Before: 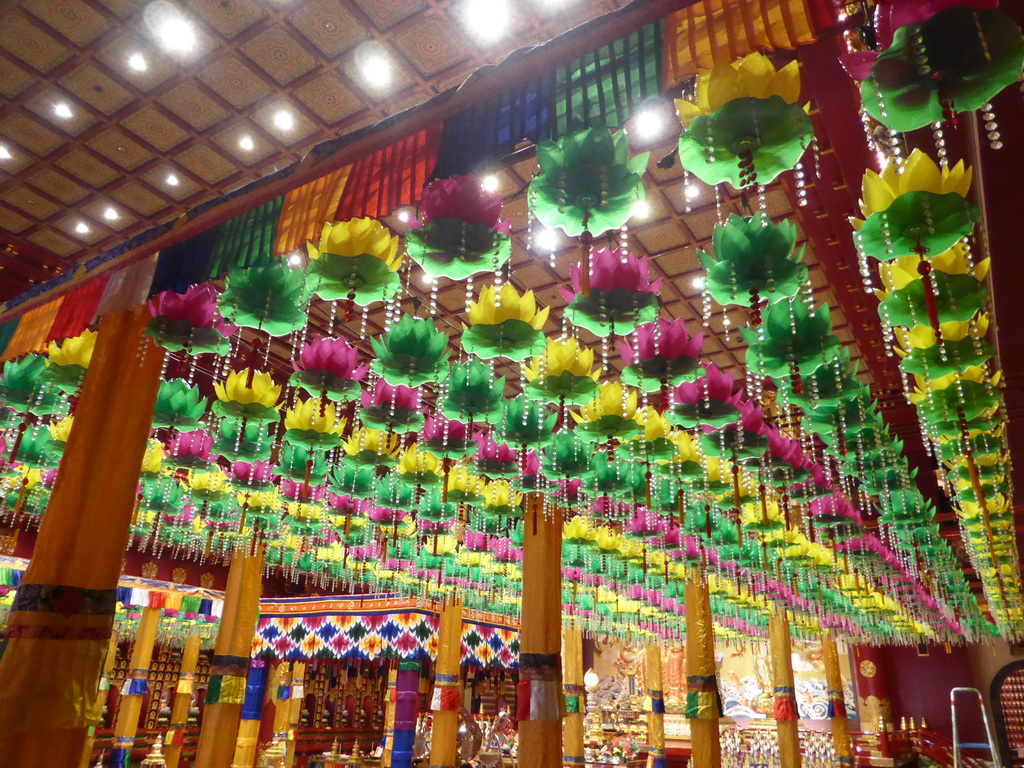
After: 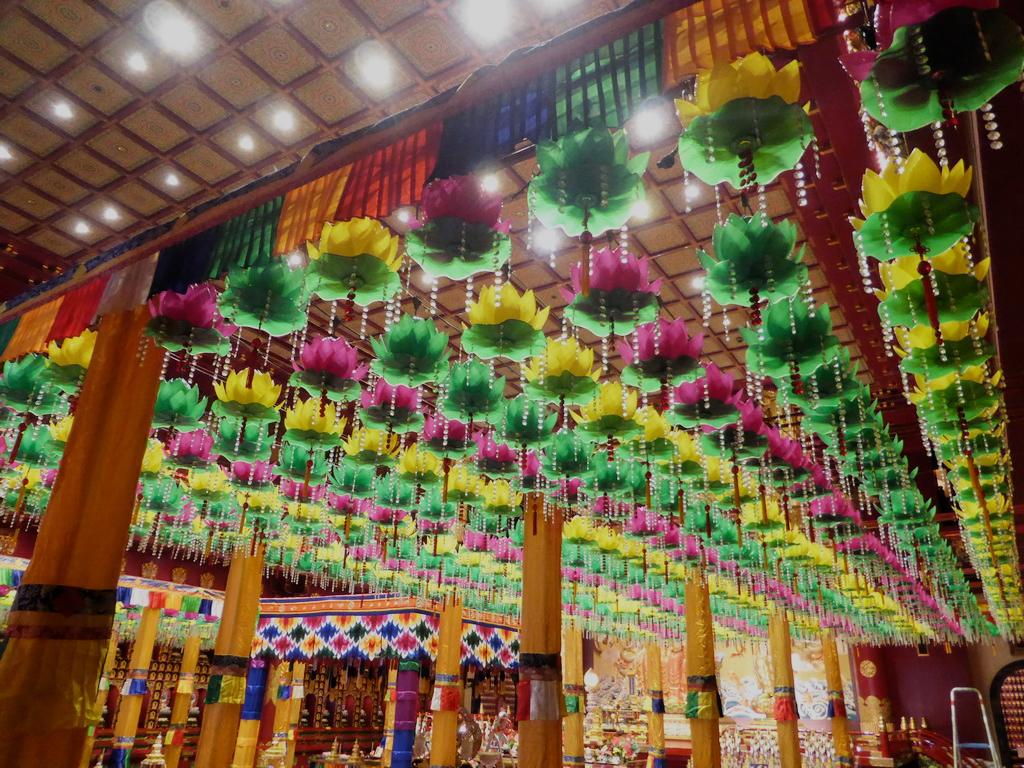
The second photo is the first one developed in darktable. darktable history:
filmic rgb: black relative exposure -7.45 EV, white relative exposure 4.87 EV, hardness 3.4
